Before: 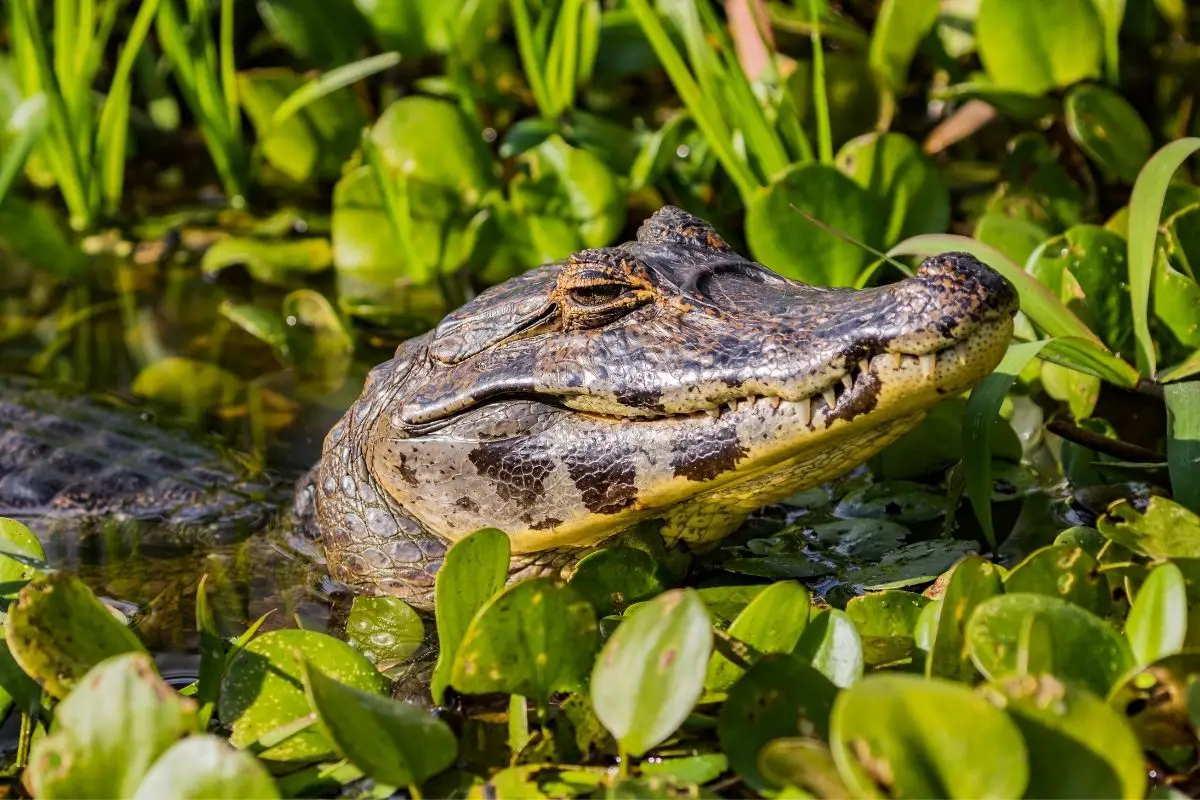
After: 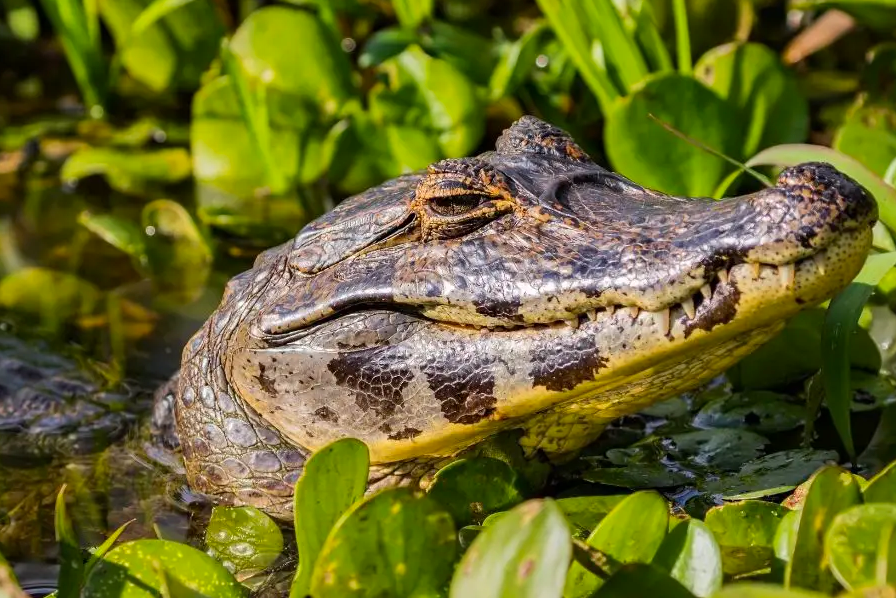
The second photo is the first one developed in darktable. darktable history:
contrast brightness saturation: saturation 0.1
crop and rotate: left 11.831%, top 11.346%, right 13.429%, bottom 13.899%
